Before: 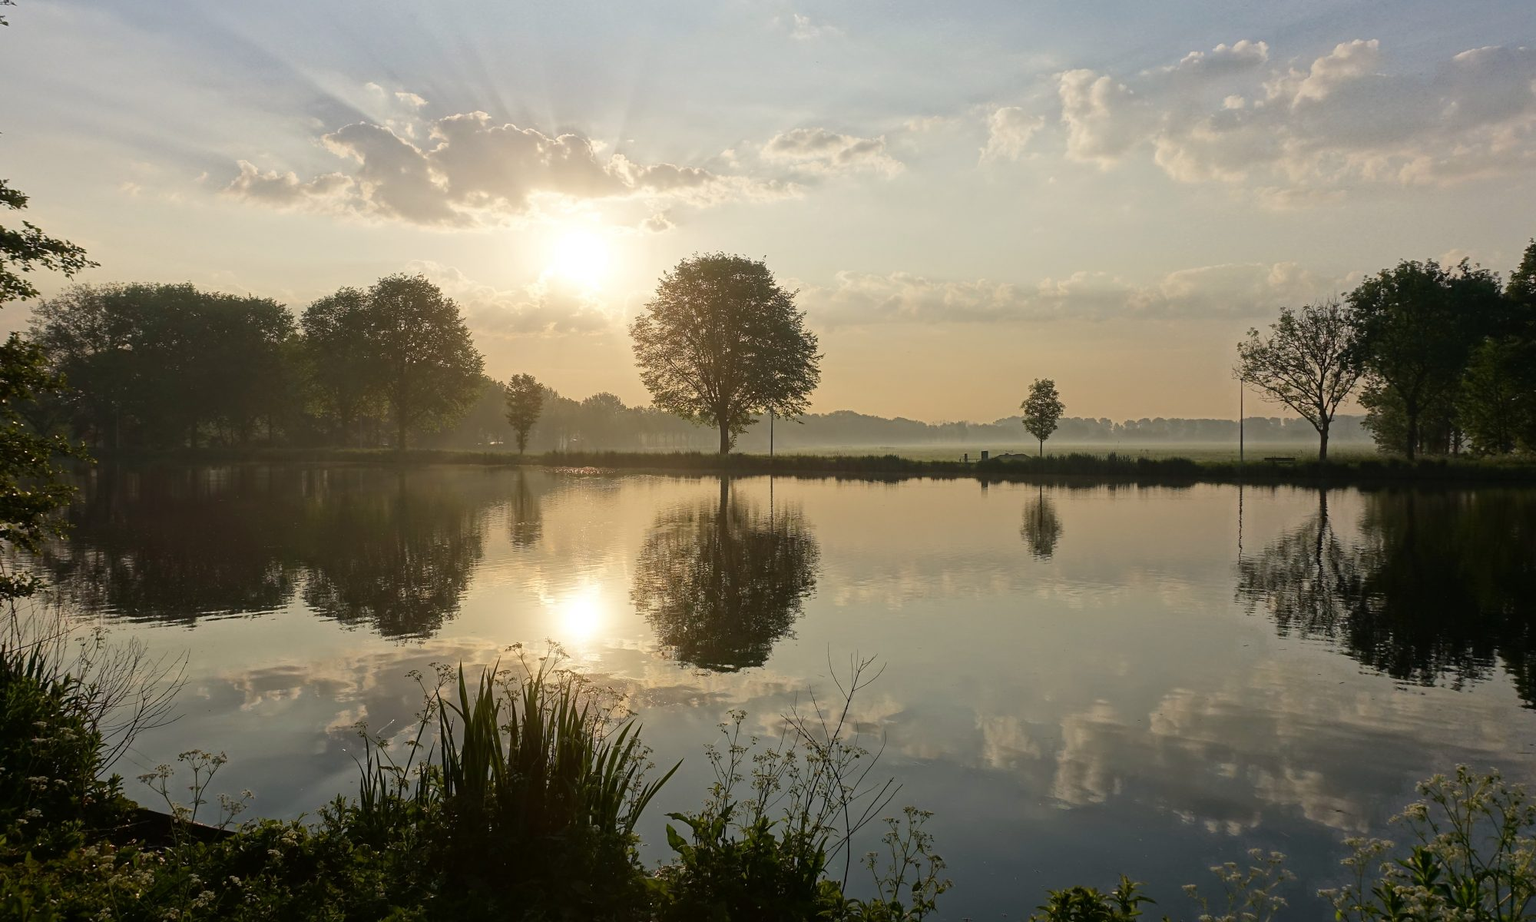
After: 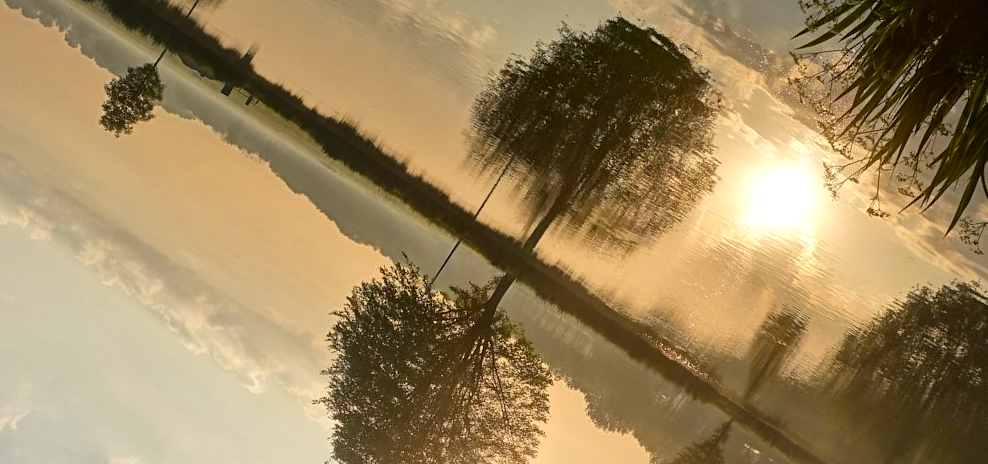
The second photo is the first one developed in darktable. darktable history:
crop and rotate: angle 147.07°, left 9.178%, top 15.569%, right 4.582%, bottom 16.904%
color zones: curves: ch0 [(0, 0.499) (0.143, 0.5) (0.286, 0.5) (0.429, 0.476) (0.571, 0.284) (0.714, 0.243) (0.857, 0.449) (1, 0.499)]; ch1 [(0, 0.532) (0.143, 0.645) (0.286, 0.696) (0.429, 0.211) (0.571, 0.504) (0.714, 0.493) (0.857, 0.495) (1, 0.532)]; ch2 [(0, 0.5) (0.143, 0.5) (0.286, 0.427) (0.429, 0.324) (0.571, 0.5) (0.714, 0.5) (0.857, 0.5) (1, 0.5)]
contrast brightness saturation: contrast 0.012, saturation -0.058
local contrast: mode bilateral grid, contrast 20, coarseness 50, detail 172%, midtone range 0.2
